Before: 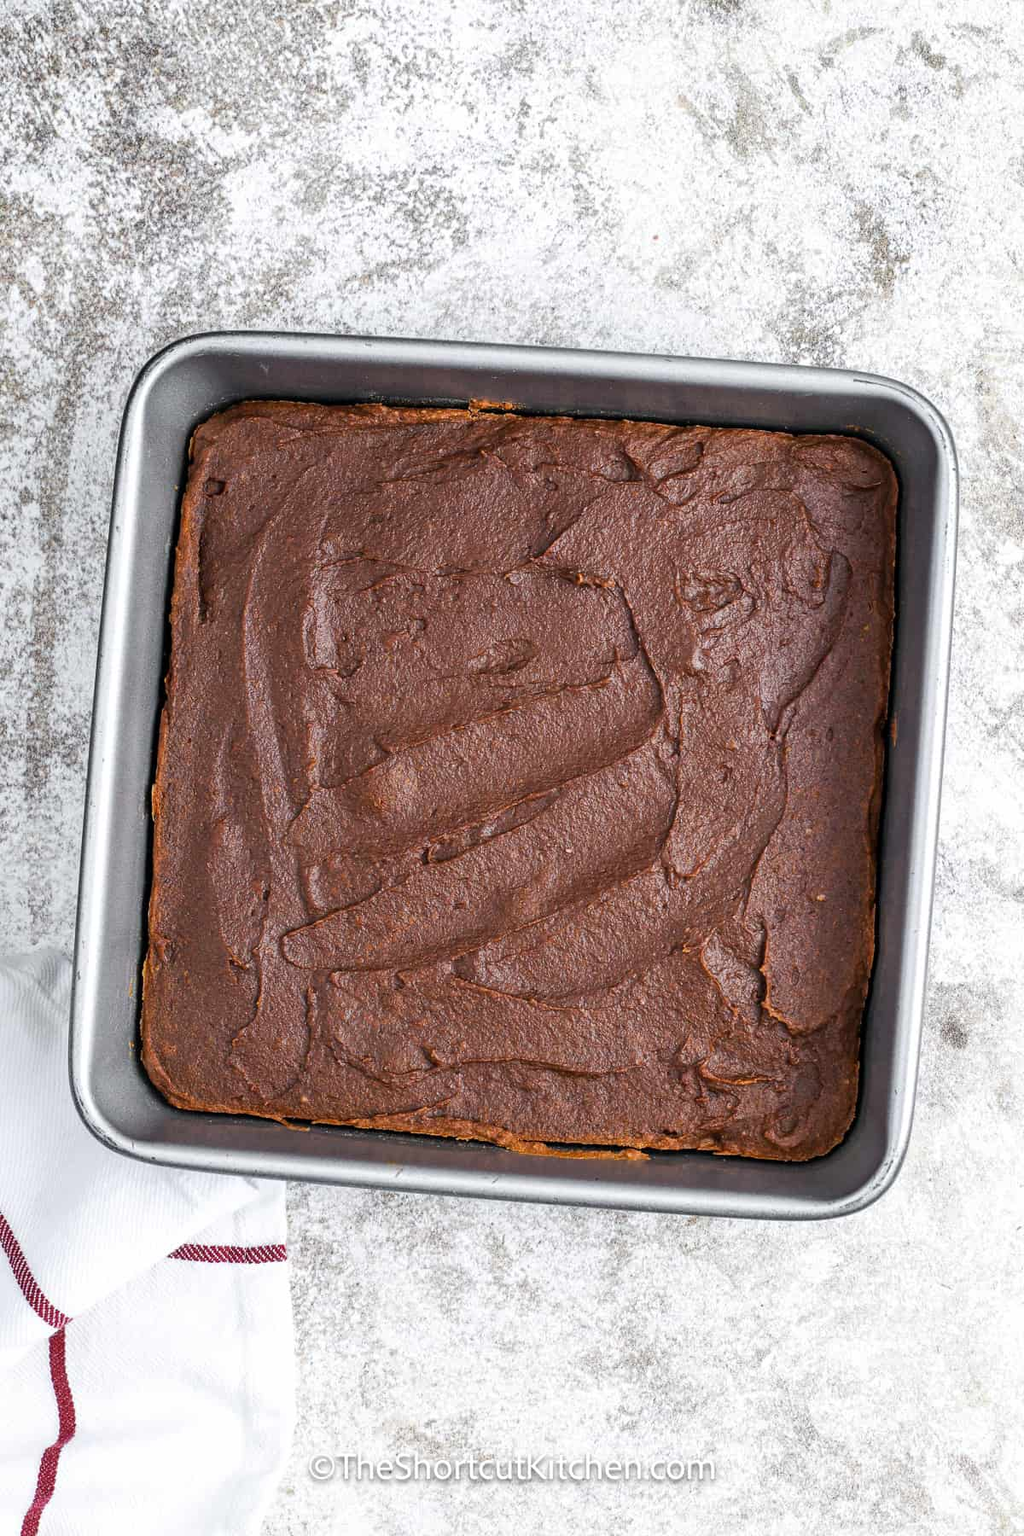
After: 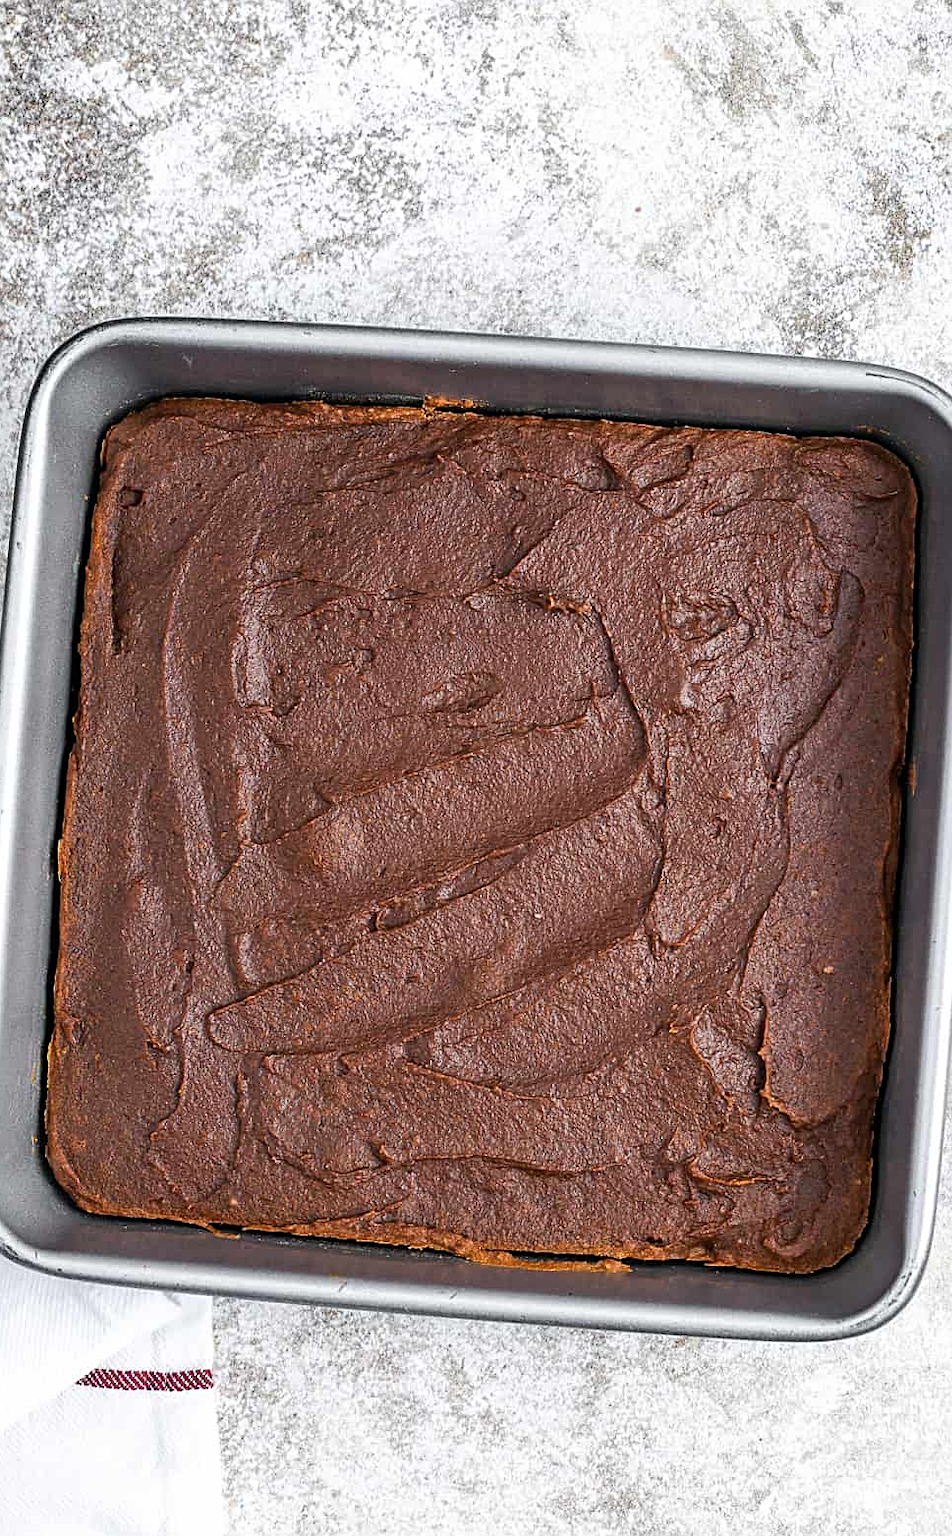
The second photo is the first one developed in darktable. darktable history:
sharpen: amount 0.492
crop: left 9.969%, top 3.63%, right 9.222%, bottom 9.513%
